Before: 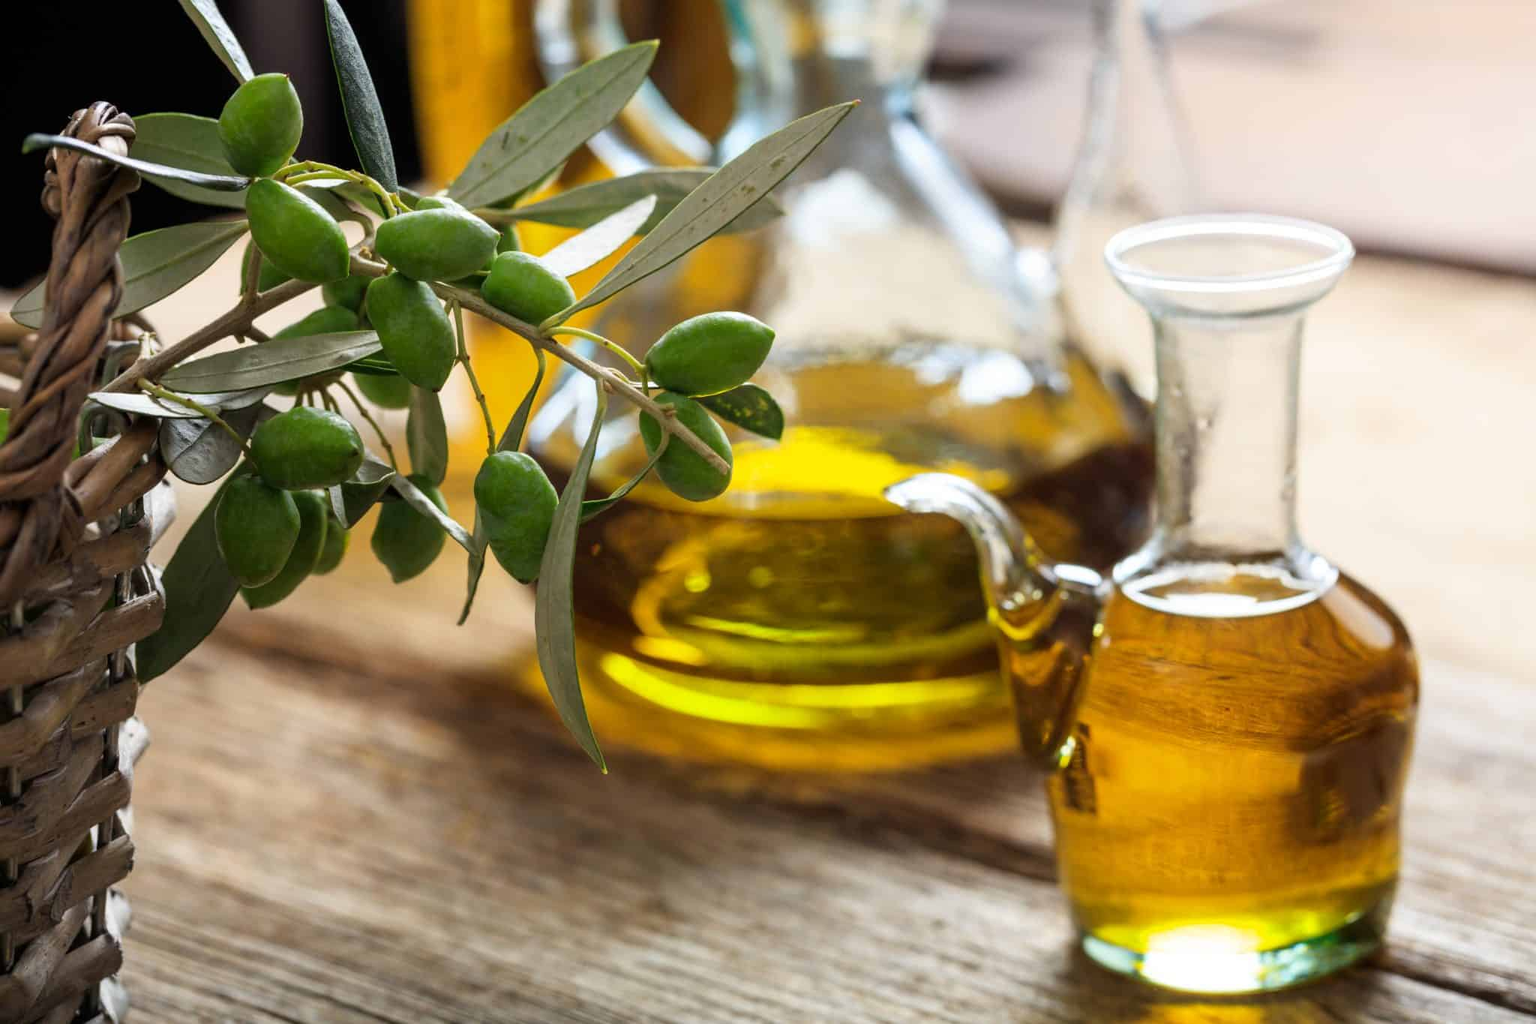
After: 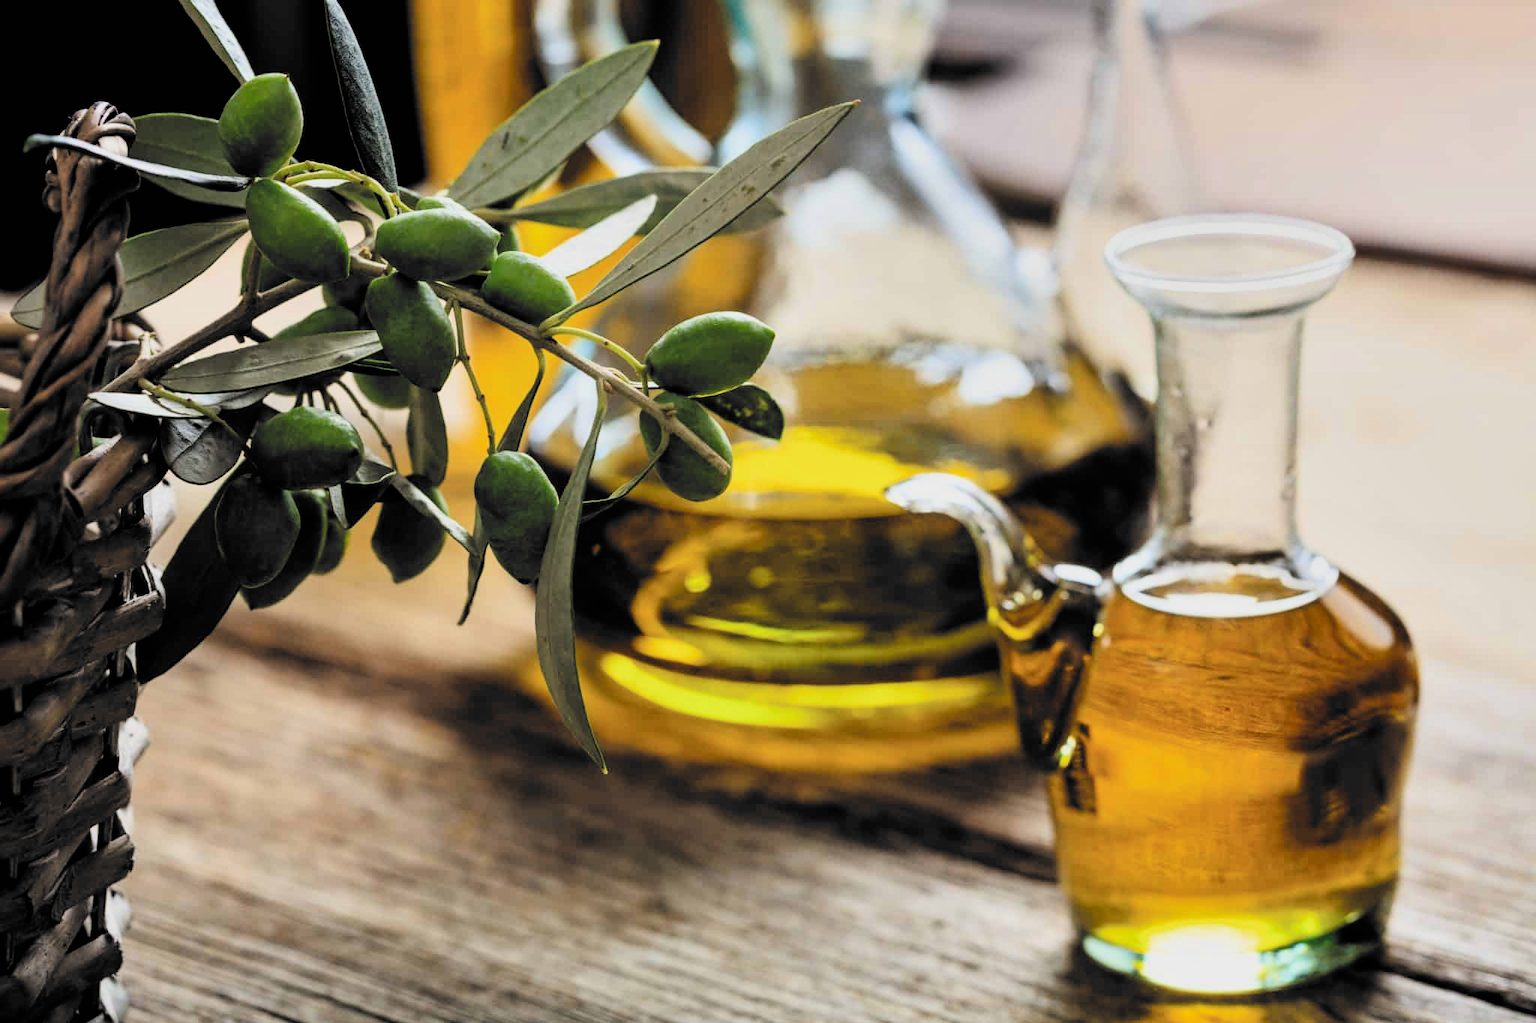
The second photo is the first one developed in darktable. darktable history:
shadows and highlights: shadows 6.32, soften with gaussian
filmic rgb: black relative exposure -5.07 EV, white relative exposure 3.54 EV, hardness 3.18, contrast 1.401, highlights saturation mix -49.79%, color science v6 (2022), iterations of high-quality reconstruction 0
